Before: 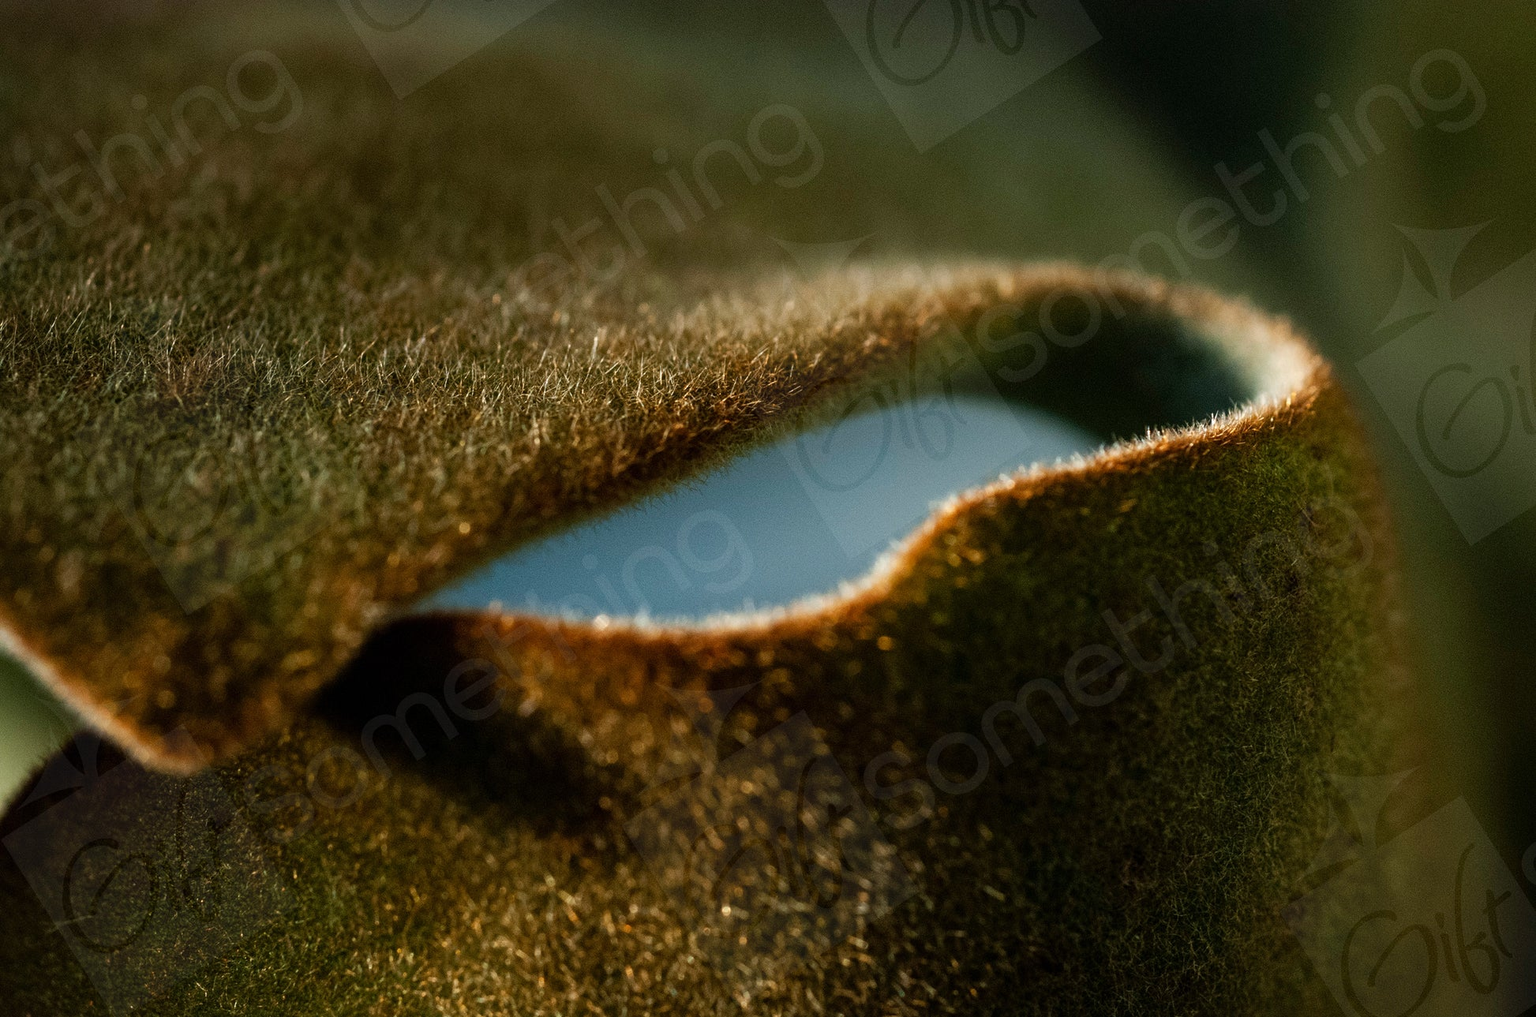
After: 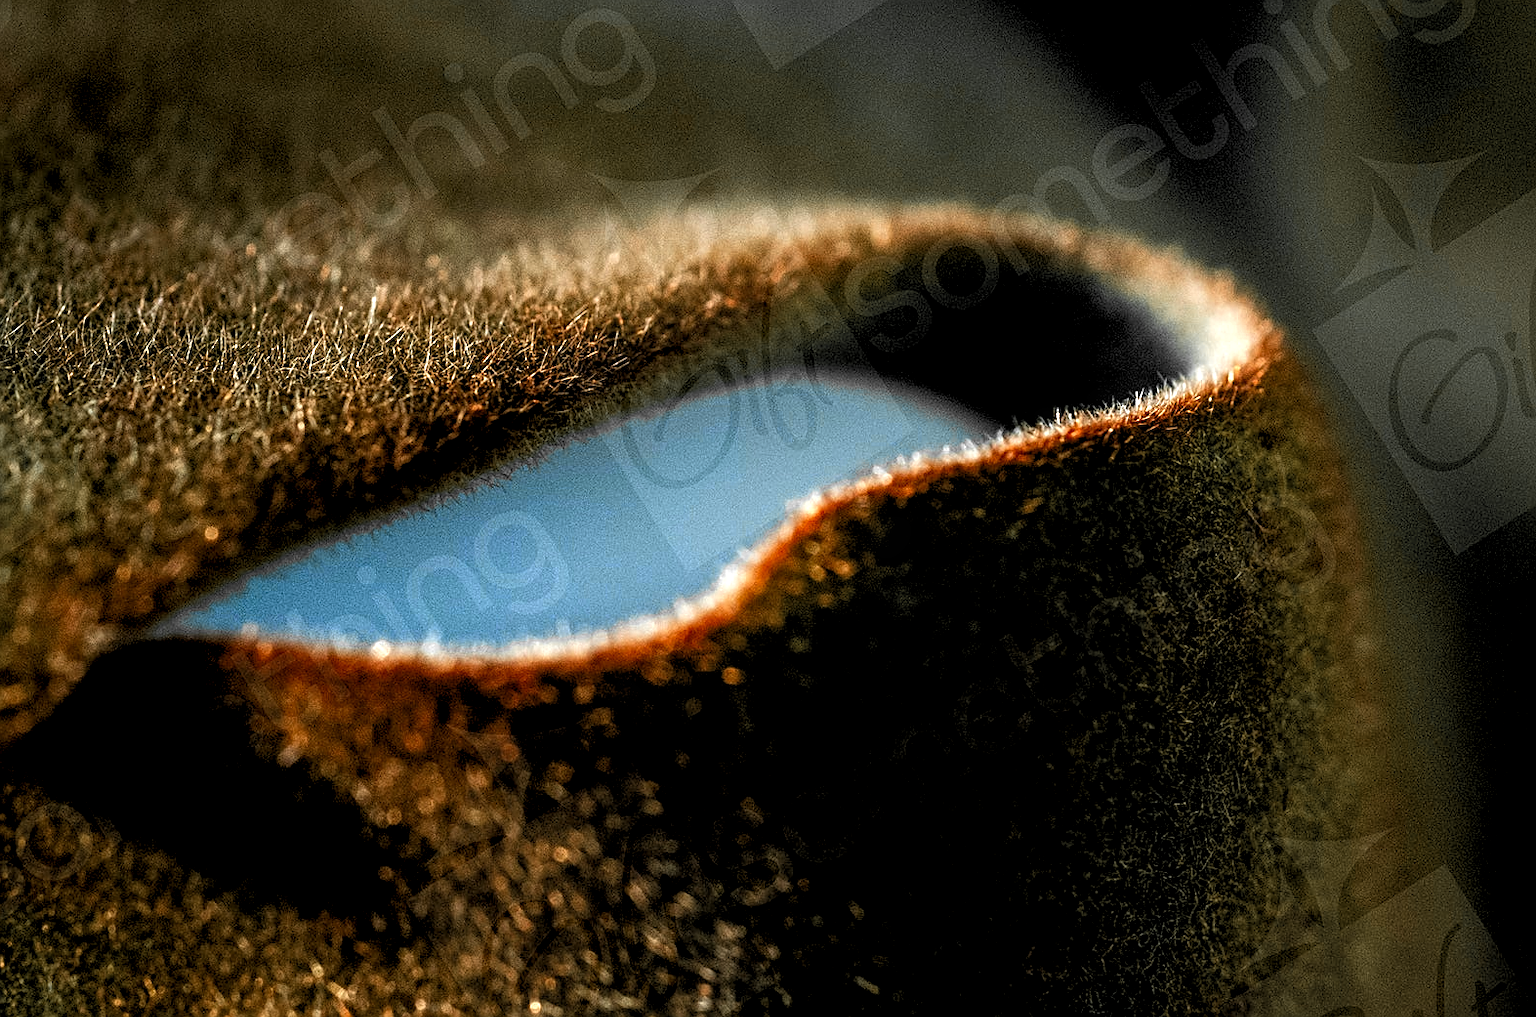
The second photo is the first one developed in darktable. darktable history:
levels: levels [0, 0.51, 1]
local contrast: on, module defaults
sharpen: on, module defaults
white balance: red 0.983, blue 1.036
color zones: curves: ch0 [(0, 0.363) (0.128, 0.373) (0.25, 0.5) (0.402, 0.407) (0.521, 0.525) (0.63, 0.559) (0.729, 0.662) (0.867, 0.471)]; ch1 [(0, 0.515) (0.136, 0.618) (0.25, 0.5) (0.378, 0) (0.516, 0) (0.622, 0.593) (0.737, 0.819) (0.87, 0.593)]; ch2 [(0, 0.529) (0.128, 0.471) (0.282, 0.451) (0.386, 0.662) (0.516, 0.525) (0.633, 0.554) (0.75, 0.62) (0.875, 0.441)]
tone equalizer: -8 EV -0.417 EV, -7 EV -0.389 EV, -6 EV -0.333 EV, -5 EV -0.222 EV, -3 EV 0.222 EV, -2 EV 0.333 EV, -1 EV 0.389 EV, +0 EV 0.417 EV, edges refinement/feathering 500, mask exposure compensation -1.57 EV, preserve details no
crop: left 19.159%, top 9.58%, bottom 9.58%
rgb levels: levels [[0.01, 0.419, 0.839], [0, 0.5, 1], [0, 0.5, 1]]
